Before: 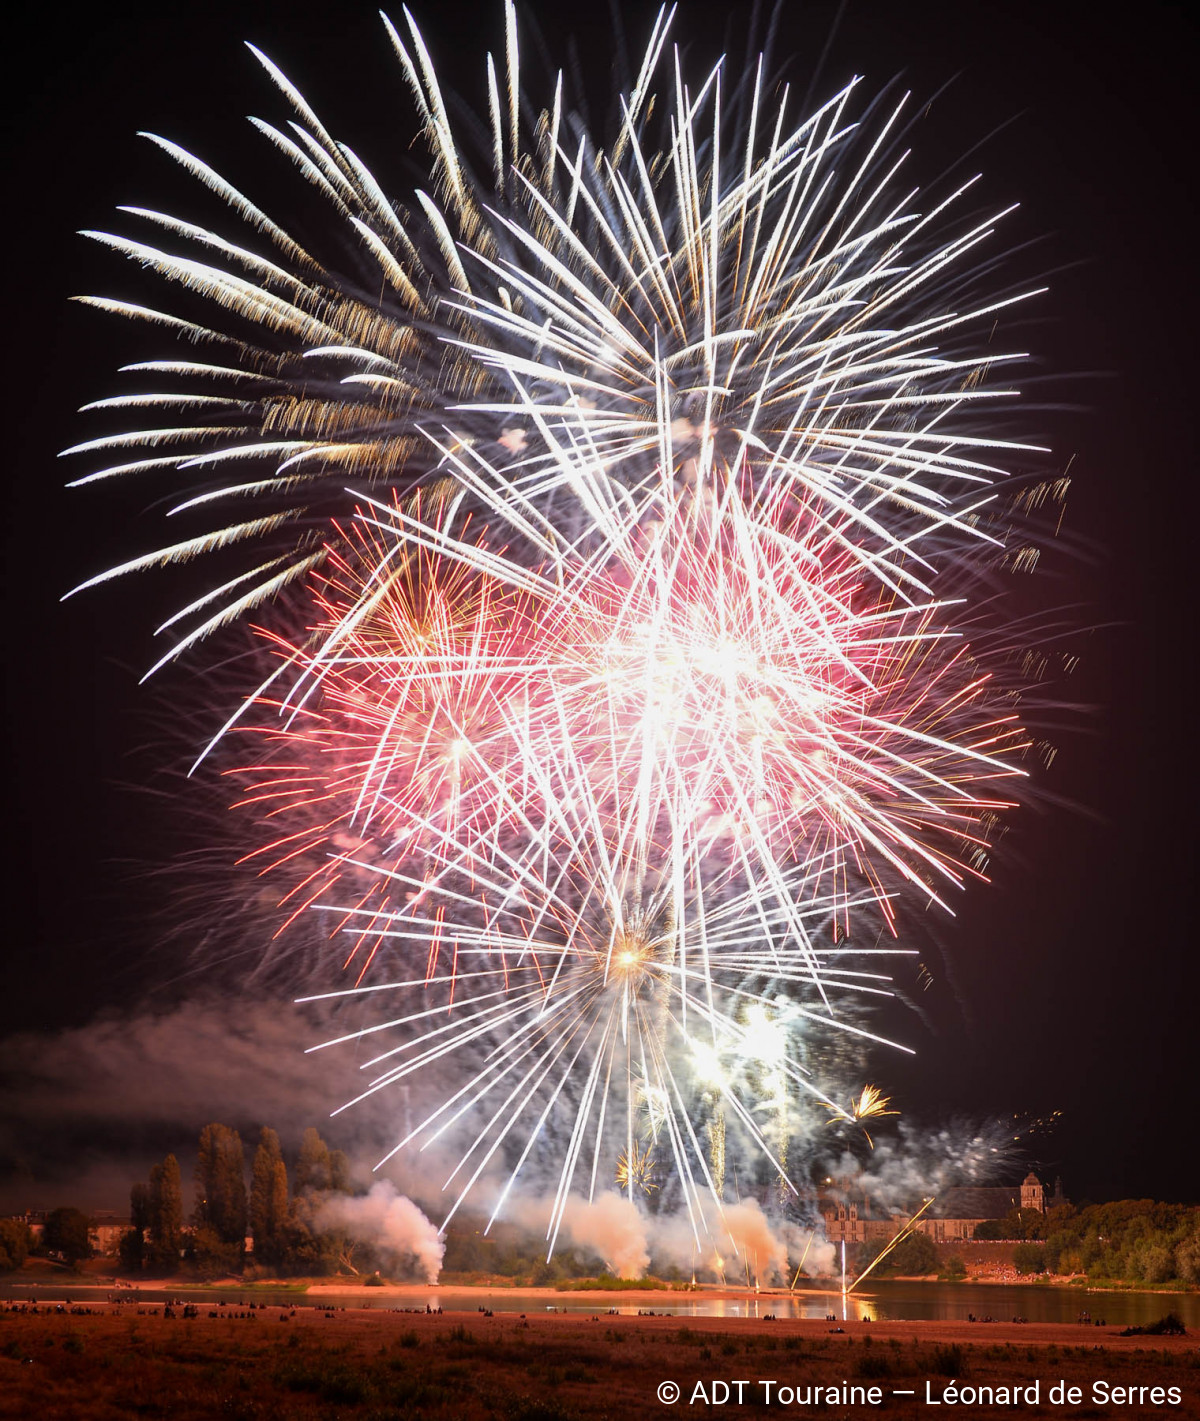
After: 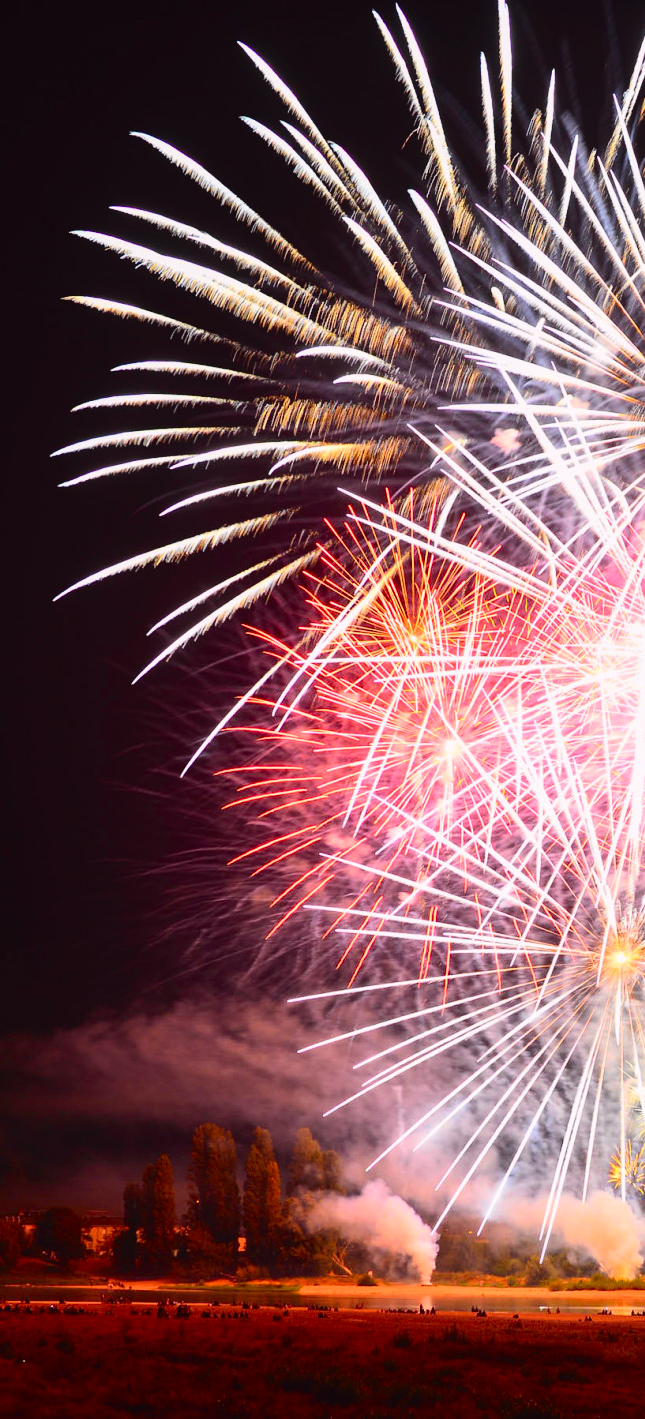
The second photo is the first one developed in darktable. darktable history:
tone curve: curves: ch0 [(0, 0.023) (0.103, 0.087) (0.295, 0.297) (0.445, 0.531) (0.553, 0.665) (0.735, 0.843) (0.994, 1)]; ch1 [(0, 0) (0.414, 0.395) (0.447, 0.447) (0.485, 0.5) (0.512, 0.524) (0.542, 0.581) (0.581, 0.632) (0.646, 0.715) (1, 1)]; ch2 [(0, 0) (0.369, 0.388) (0.449, 0.431) (0.478, 0.471) (0.516, 0.517) (0.579, 0.624) (0.674, 0.775) (1, 1)], color space Lab, independent channels, preserve colors none
color balance: mode lift, gamma, gain (sRGB)
crop: left 0.587%, right 45.588%, bottom 0.086%
